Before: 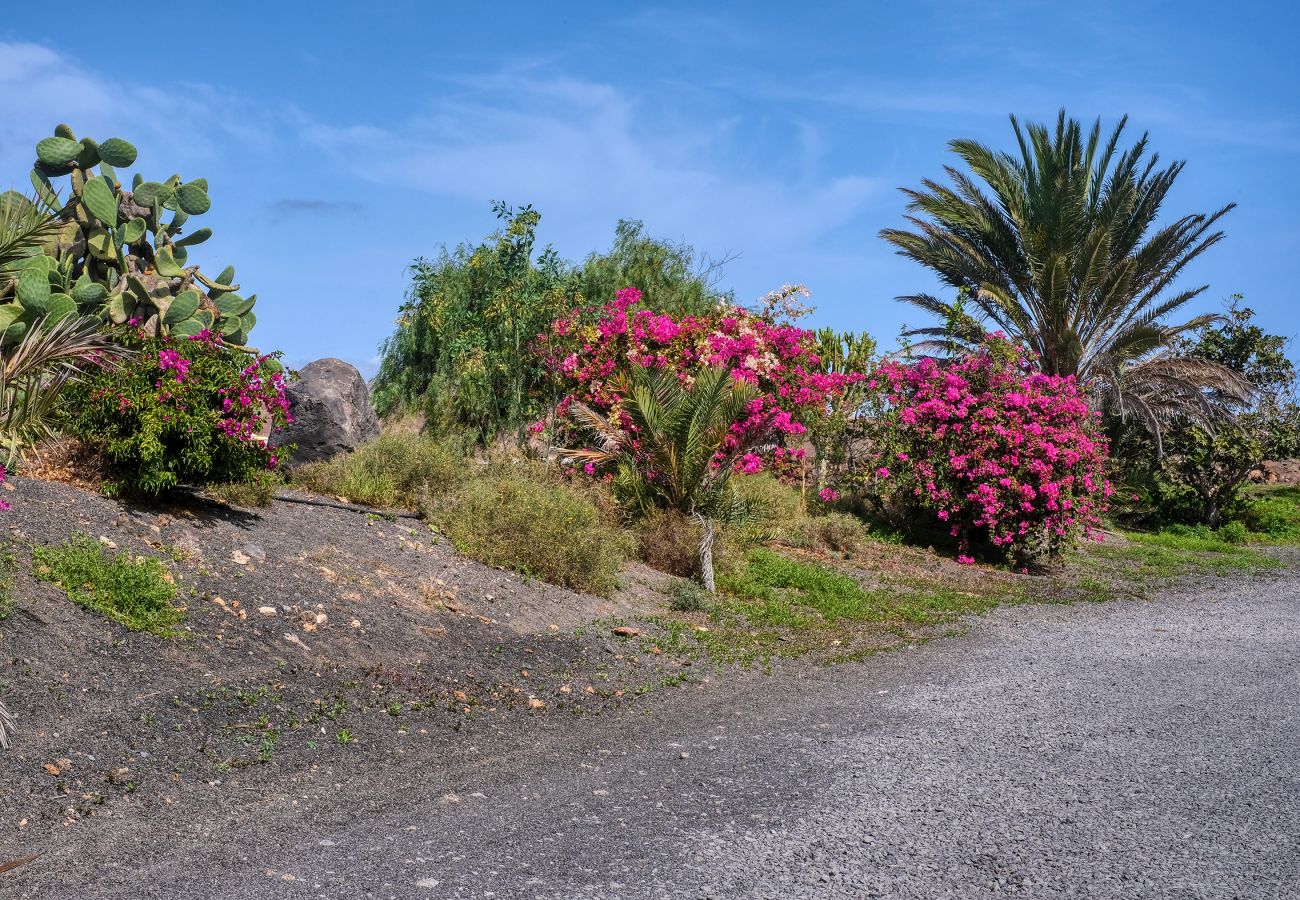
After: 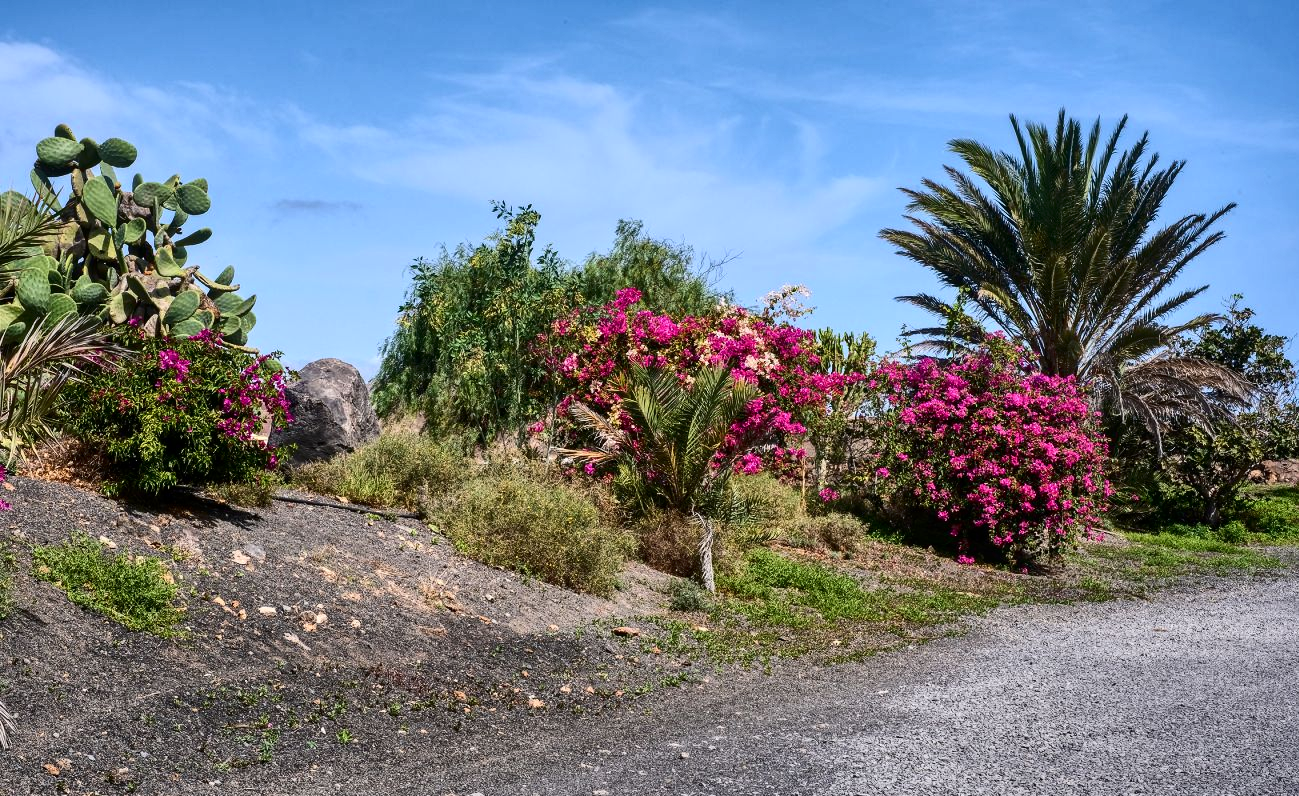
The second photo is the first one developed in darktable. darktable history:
contrast brightness saturation: contrast 0.28
crop and rotate: top 0%, bottom 11.49%
